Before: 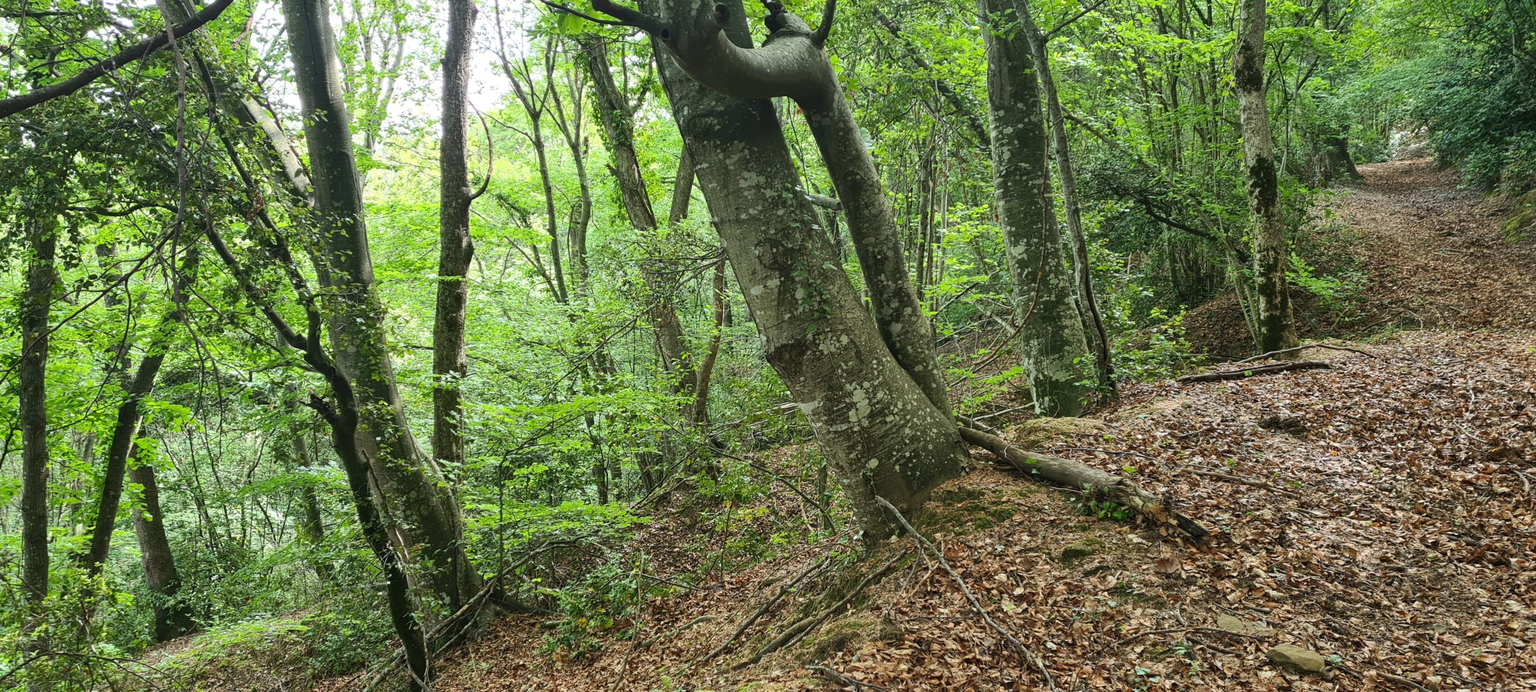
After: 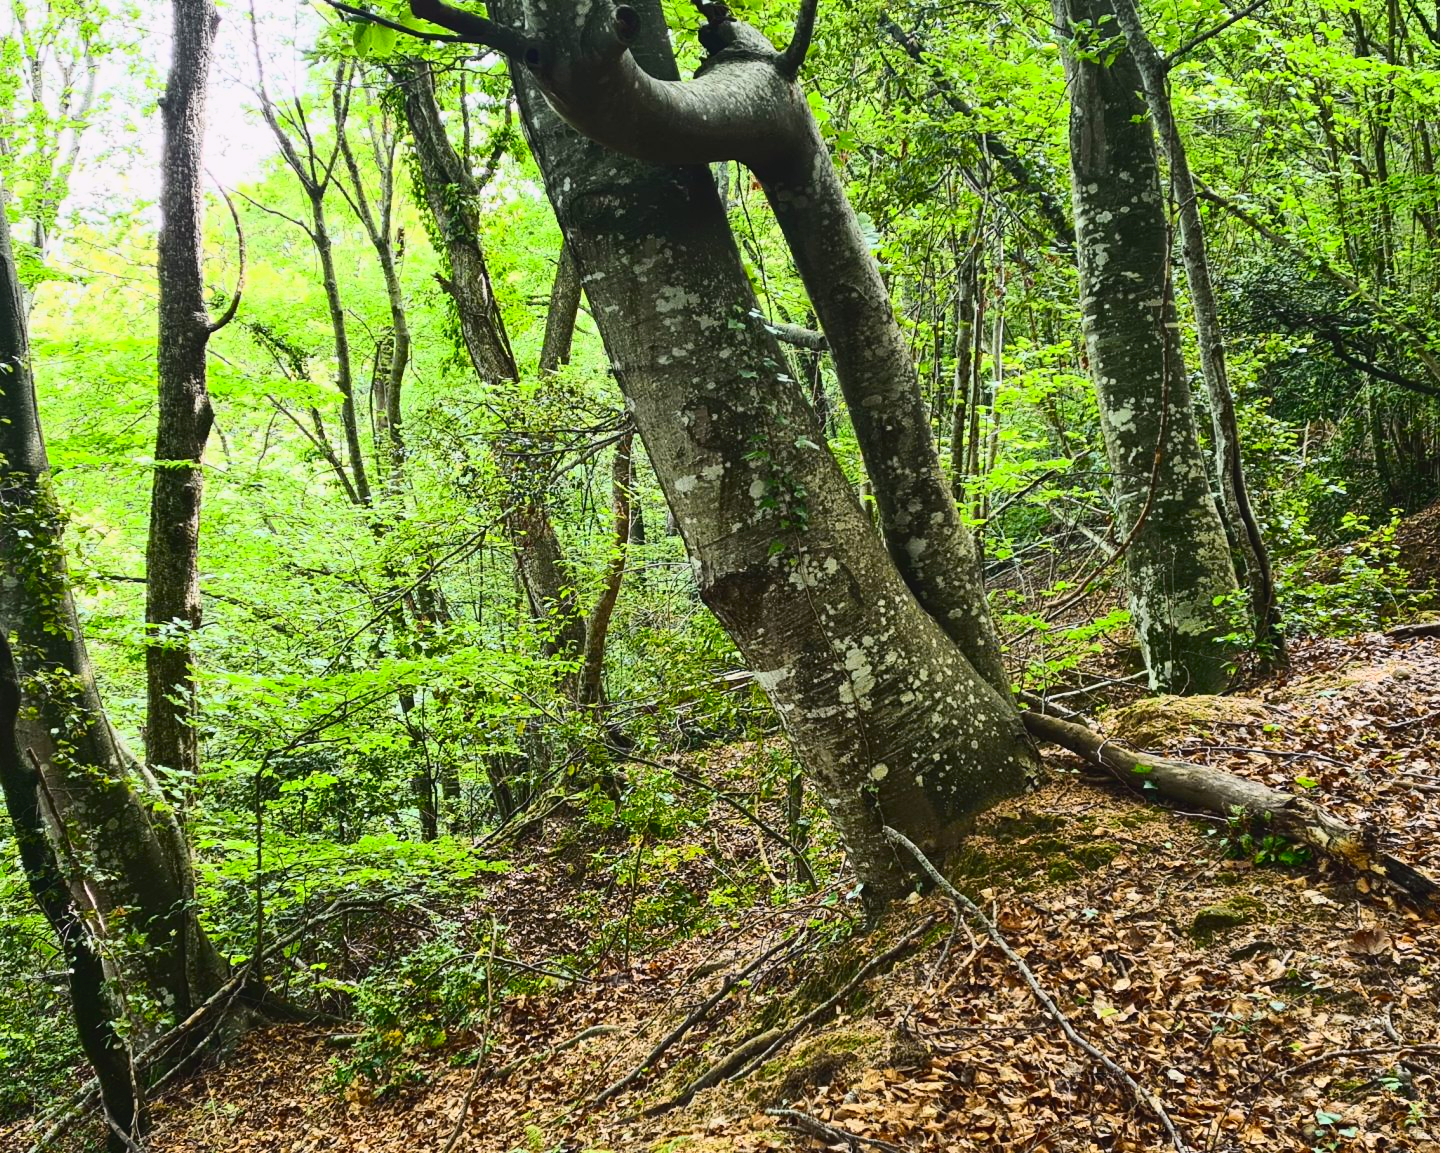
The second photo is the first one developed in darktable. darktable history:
crop and rotate: left 22.516%, right 21.234%
tone curve: curves: ch0 [(0, 0.031) (0.145, 0.106) (0.319, 0.269) (0.495, 0.544) (0.707, 0.833) (0.859, 0.931) (1, 0.967)]; ch1 [(0, 0) (0.279, 0.218) (0.424, 0.411) (0.495, 0.504) (0.538, 0.55) (0.578, 0.595) (0.707, 0.778) (1, 1)]; ch2 [(0, 0) (0.125, 0.089) (0.353, 0.329) (0.436, 0.432) (0.552, 0.554) (0.615, 0.674) (1, 1)], color space Lab, independent channels, preserve colors none
